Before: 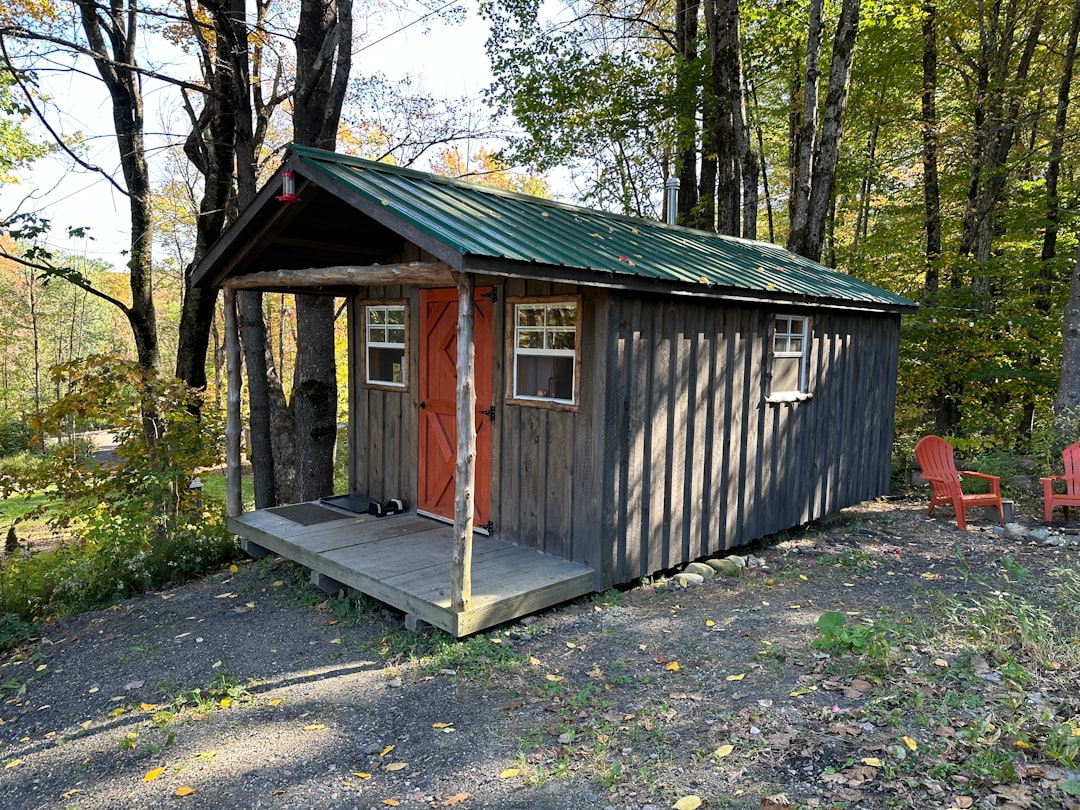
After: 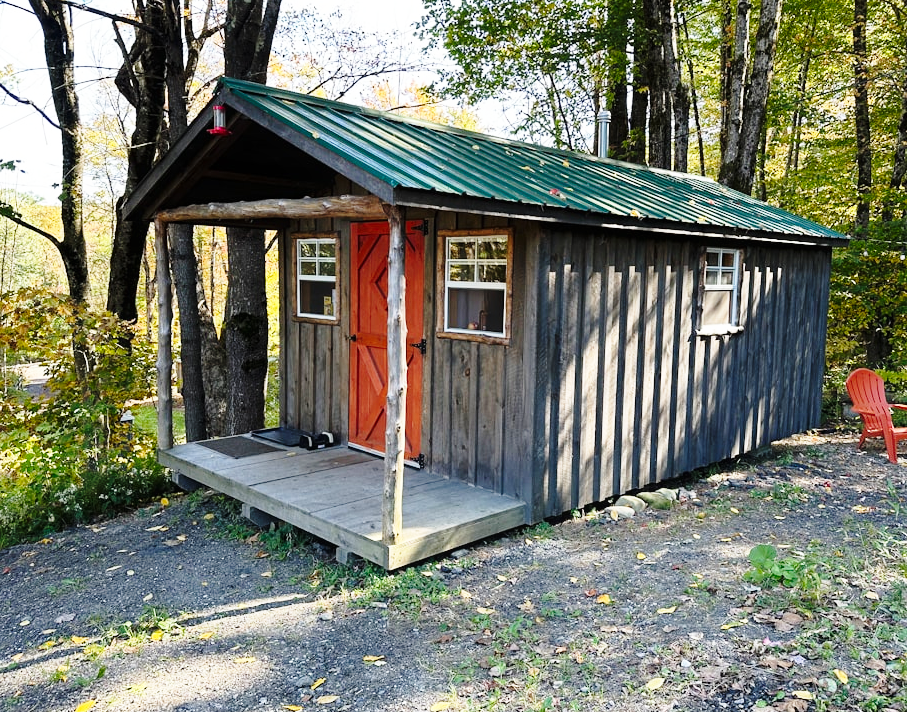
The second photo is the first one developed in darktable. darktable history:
crop: left 6.41%, top 8.366%, right 9.53%, bottom 3.726%
base curve: curves: ch0 [(0, 0) (0.028, 0.03) (0.121, 0.232) (0.46, 0.748) (0.859, 0.968) (1, 1)], preserve colors none
contrast equalizer: y [[0.5, 0.5, 0.472, 0.5, 0.5, 0.5], [0.5 ×6], [0.5 ×6], [0 ×6], [0 ×6]]
color correction: highlights b* -0.002
